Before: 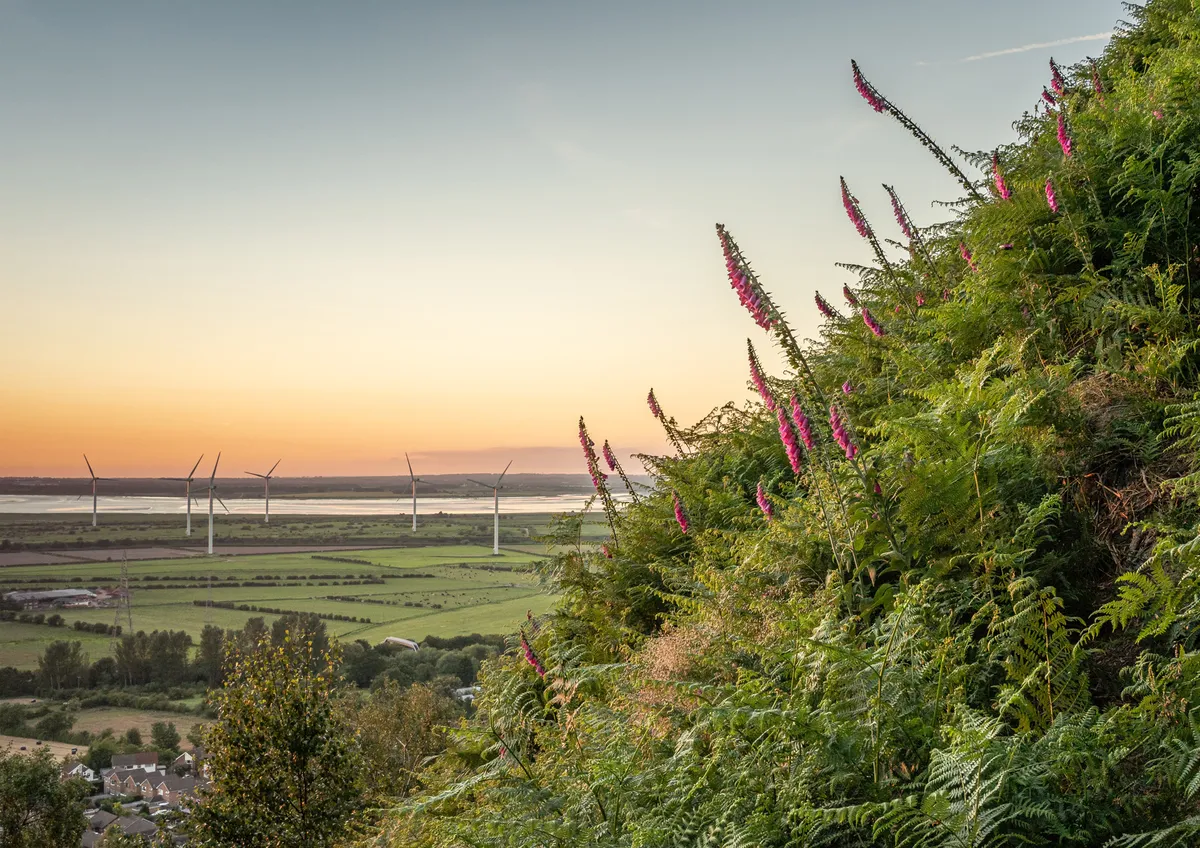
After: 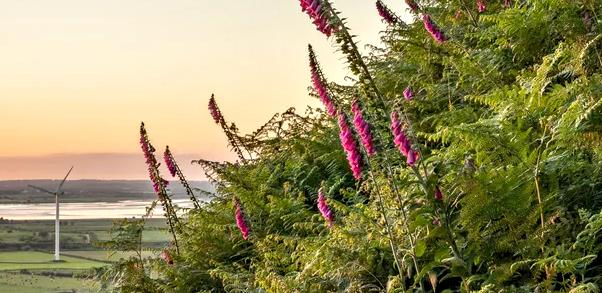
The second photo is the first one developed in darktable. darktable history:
crop: left 36.607%, top 34.735%, right 13.146%, bottom 30.611%
contrast equalizer: octaves 7, y [[0.528, 0.548, 0.563, 0.562, 0.546, 0.526], [0.55 ×6], [0 ×6], [0 ×6], [0 ×6]]
